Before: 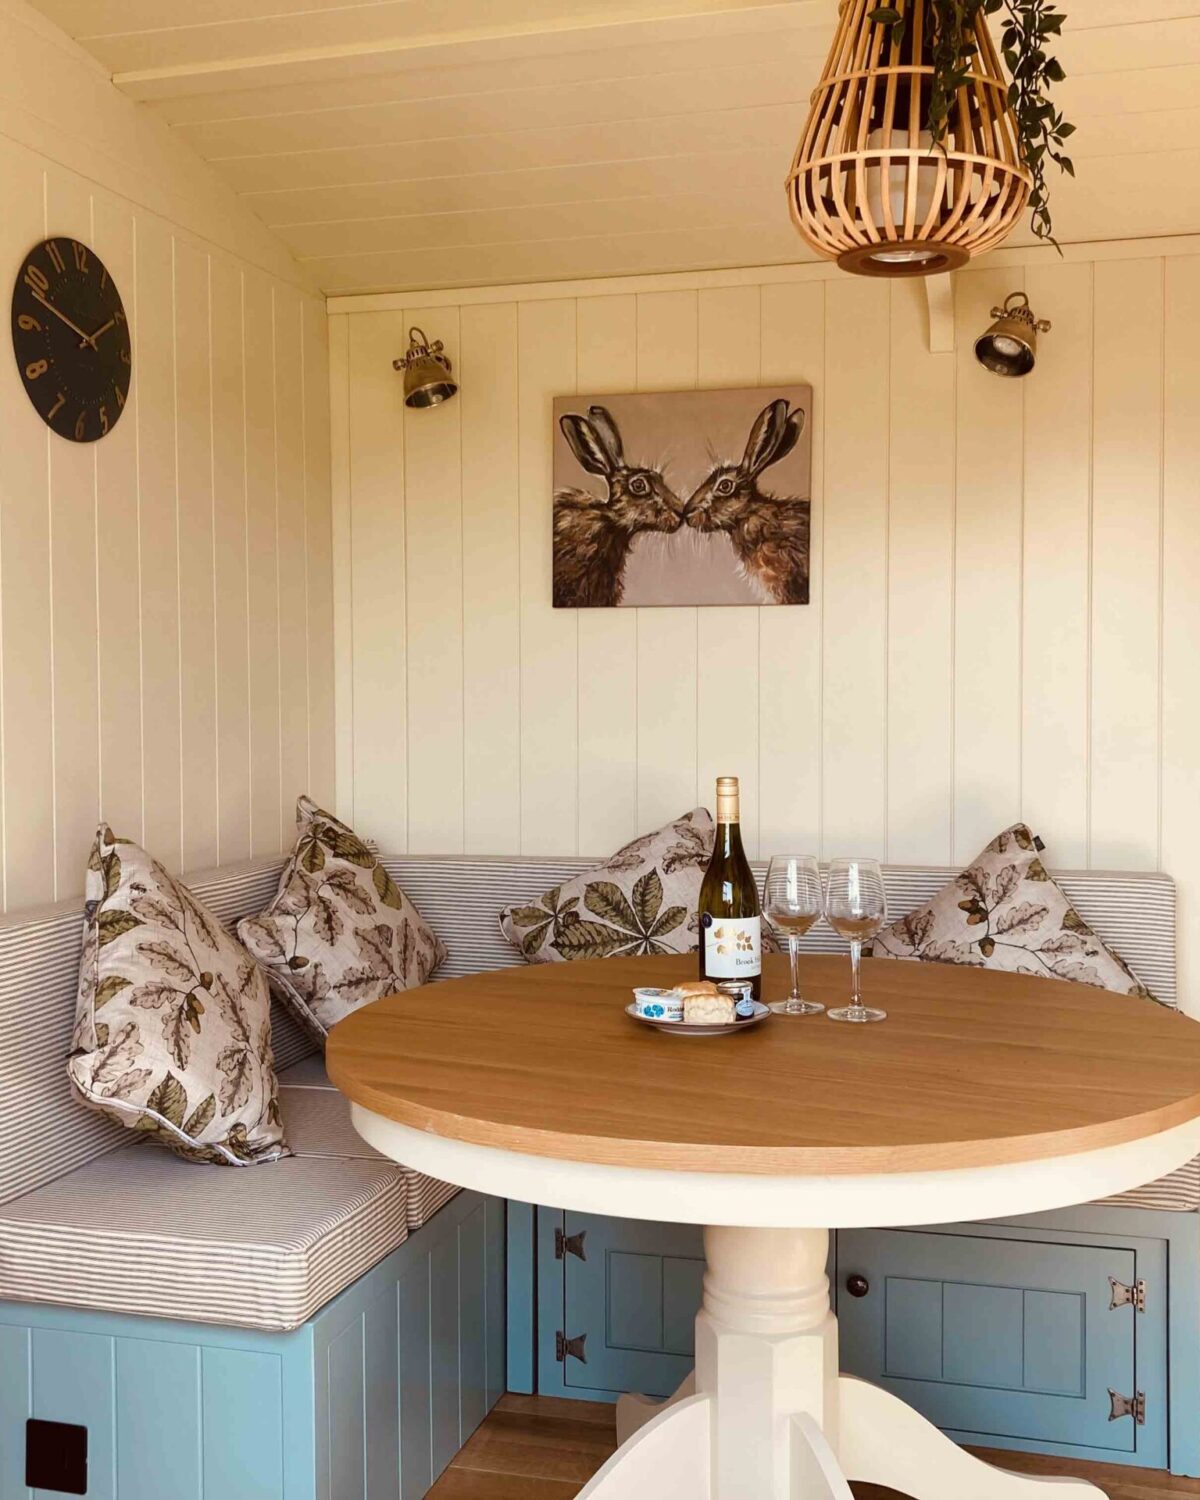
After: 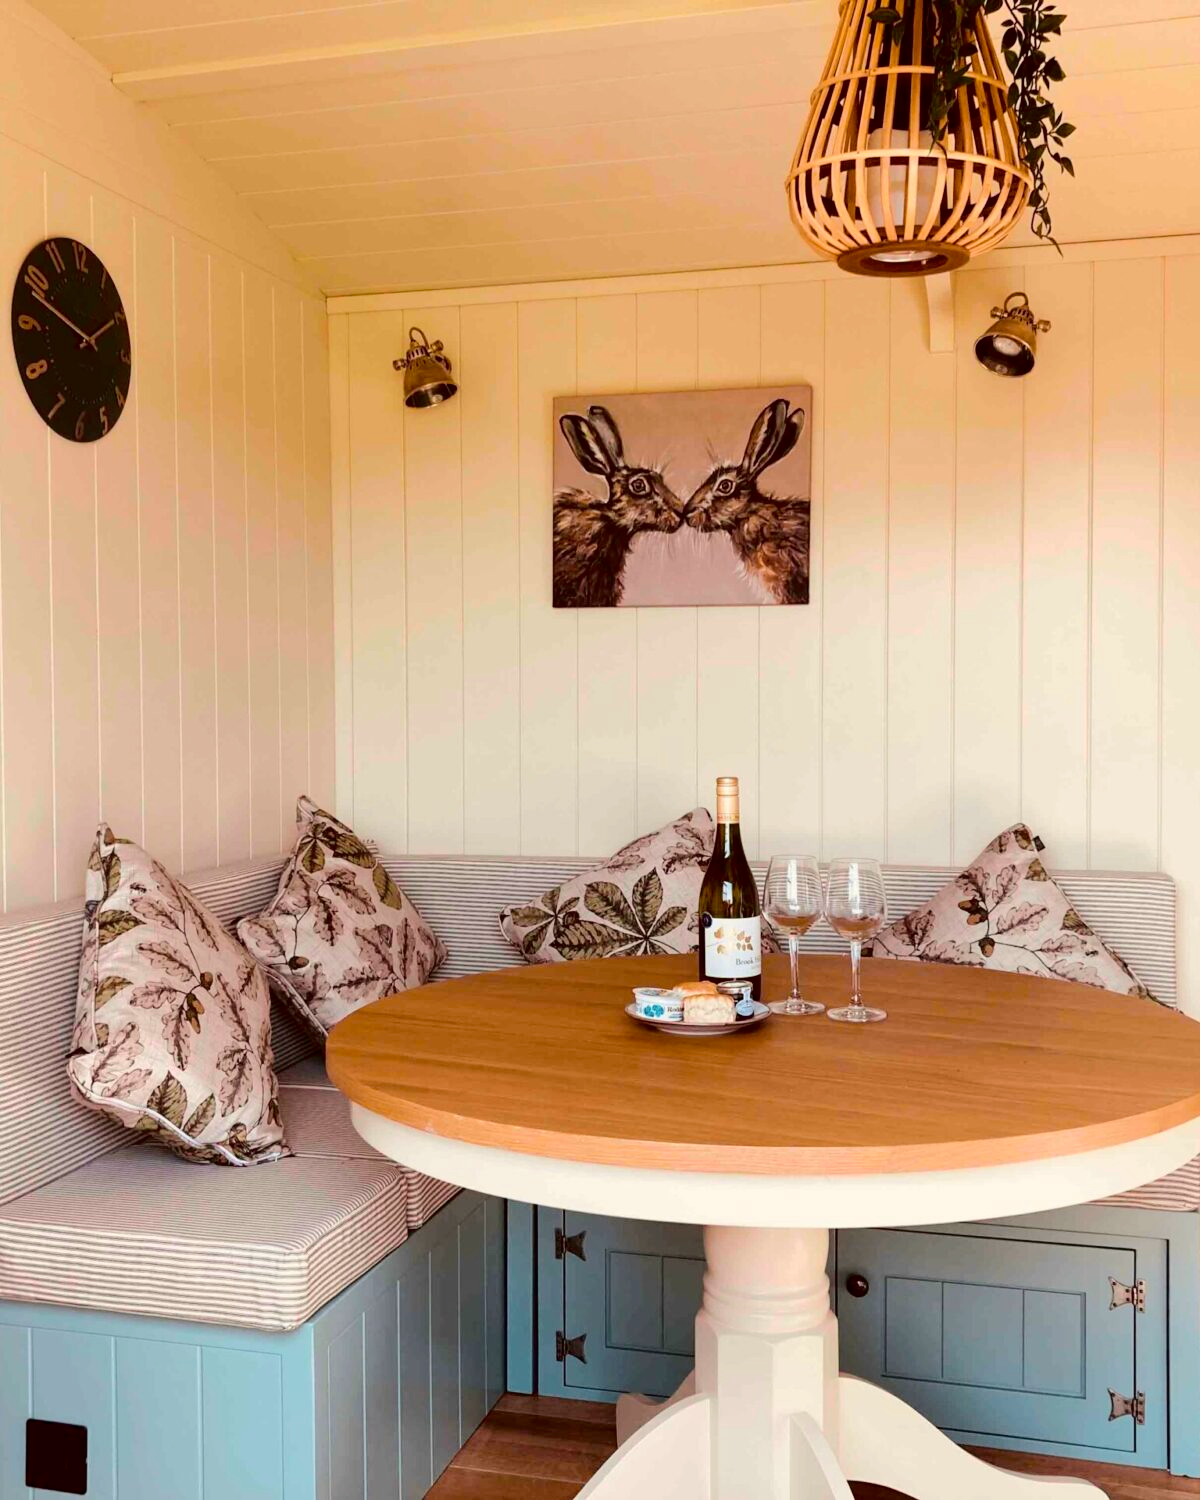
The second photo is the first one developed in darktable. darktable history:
tone curve: curves: ch0 [(0.003, 0) (0.066, 0.017) (0.163, 0.09) (0.264, 0.238) (0.395, 0.421) (0.517, 0.575) (0.633, 0.687) (0.791, 0.814) (1, 1)]; ch1 [(0, 0) (0.149, 0.17) (0.327, 0.339) (0.39, 0.403) (0.456, 0.463) (0.501, 0.502) (0.512, 0.507) (0.53, 0.533) (0.575, 0.592) (0.671, 0.655) (0.729, 0.679) (1, 1)]; ch2 [(0, 0) (0.337, 0.382) (0.464, 0.47) (0.501, 0.502) (0.527, 0.532) (0.563, 0.555) (0.615, 0.61) (0.663, 0.68) (1, 1)], color space Lab, independent channels, preserve colors none
